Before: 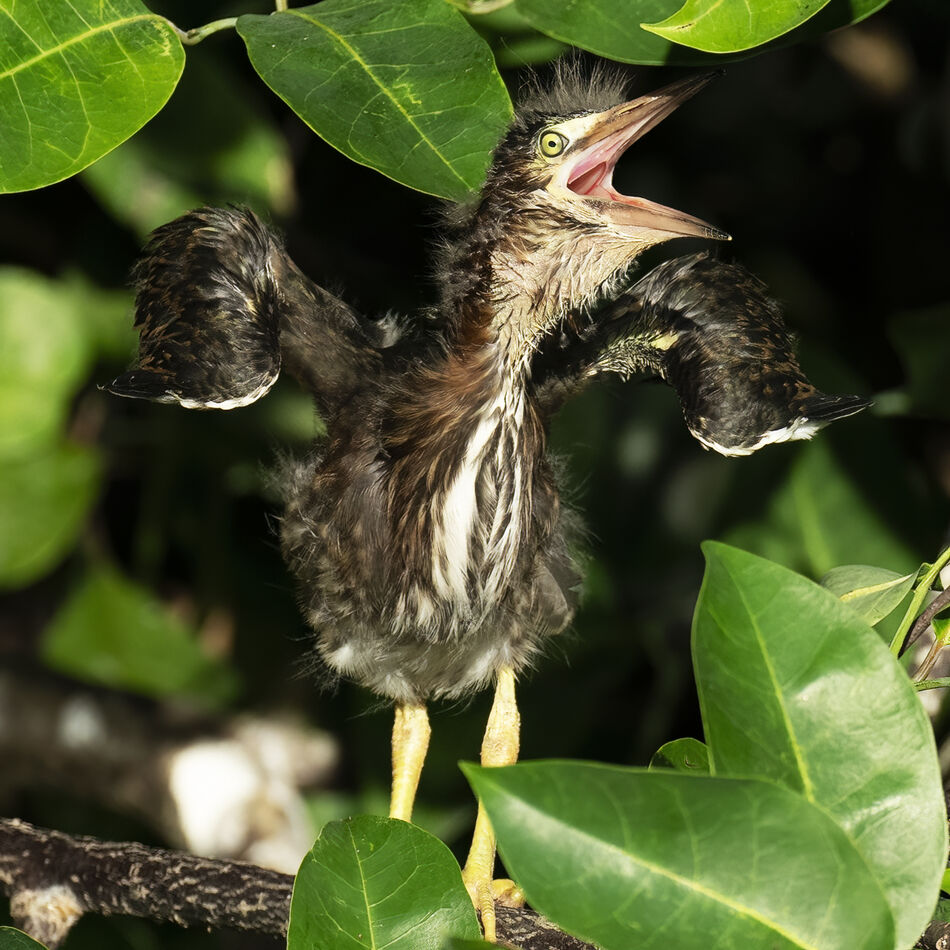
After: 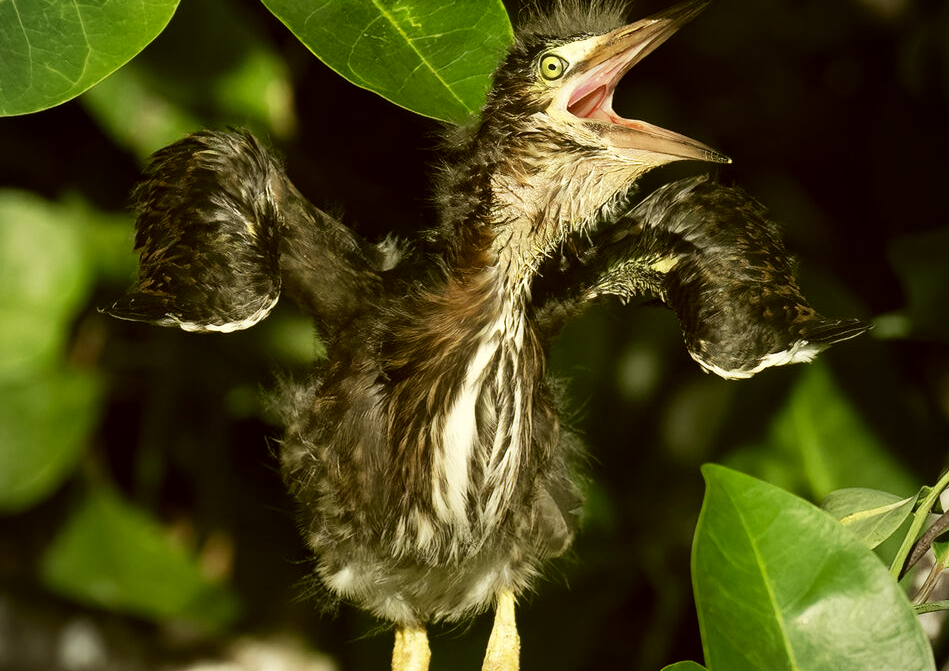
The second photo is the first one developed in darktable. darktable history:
vignetting: fall-off radius 81.94%
crop and rotate: top 8.293%, bottom 20.996%
local contrast: mode bilateral grid, contrast 20, coarseness 50, detail 120%, midtone range 0.2
color correction: highlights a* -1.43, highlights b* 10.12, shadows a* 0.395, shadows b* 19.35
